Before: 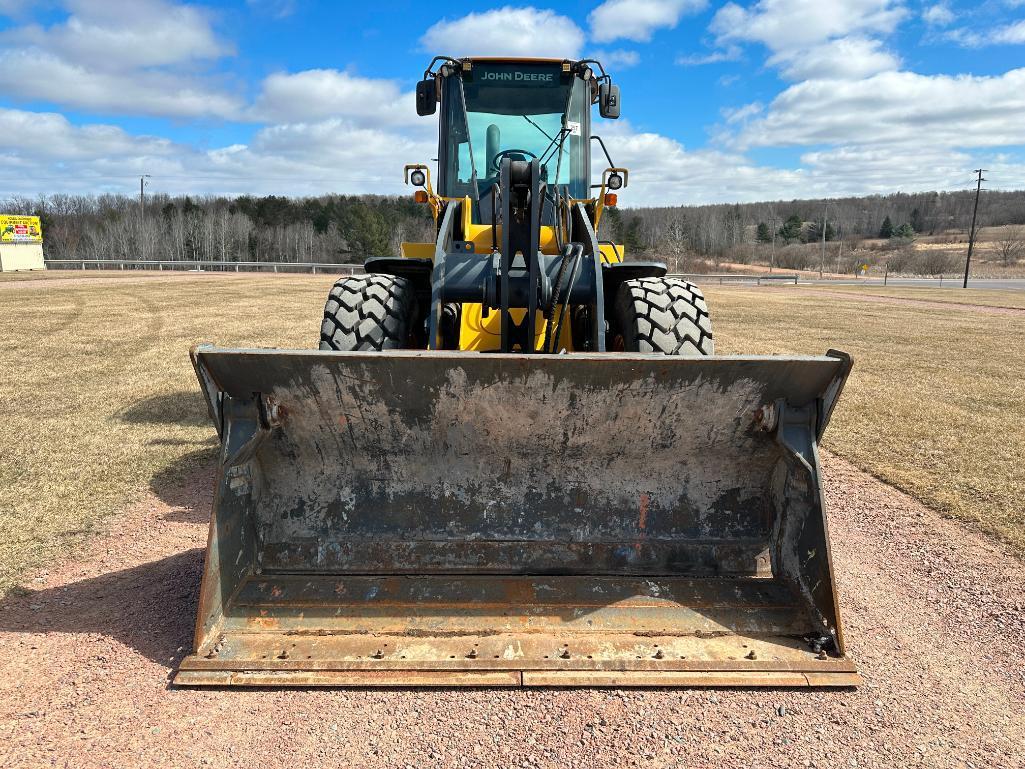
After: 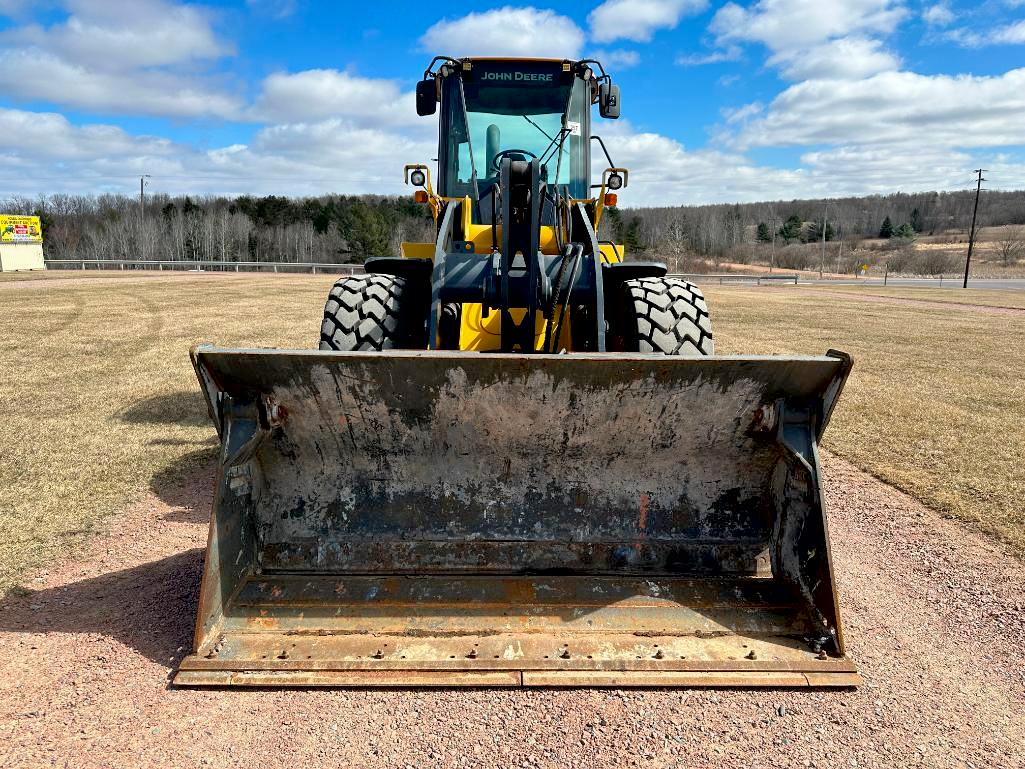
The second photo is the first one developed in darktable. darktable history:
exposure: black level correction 0.016, exposure -0.009 EV, compensate highlight preservation false
